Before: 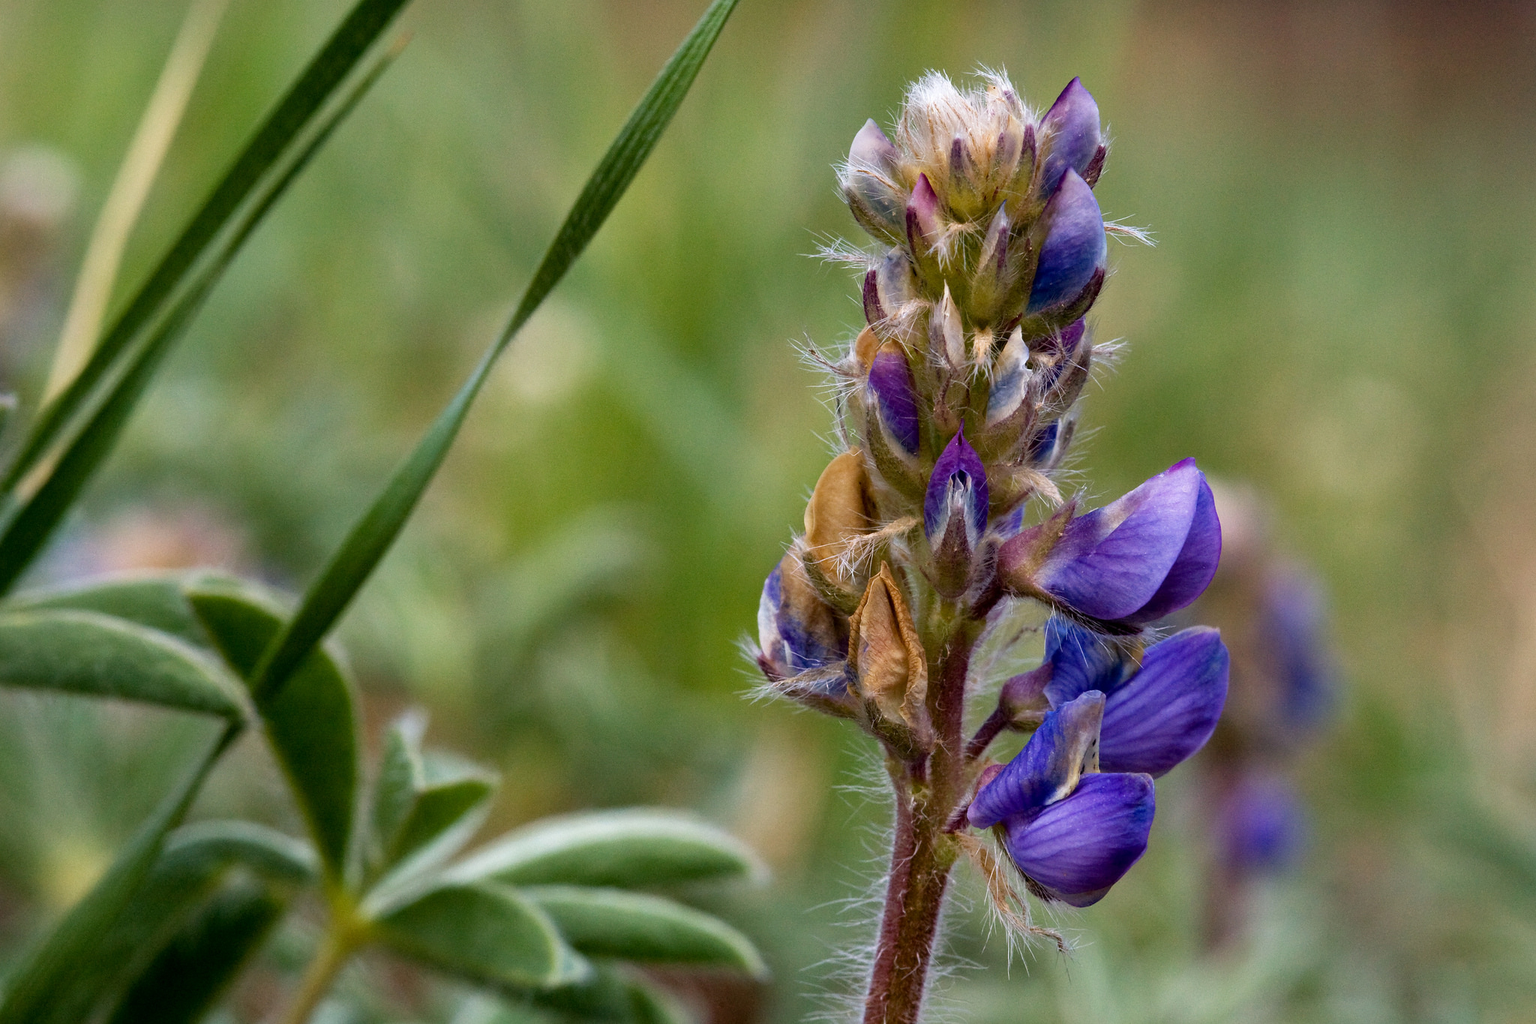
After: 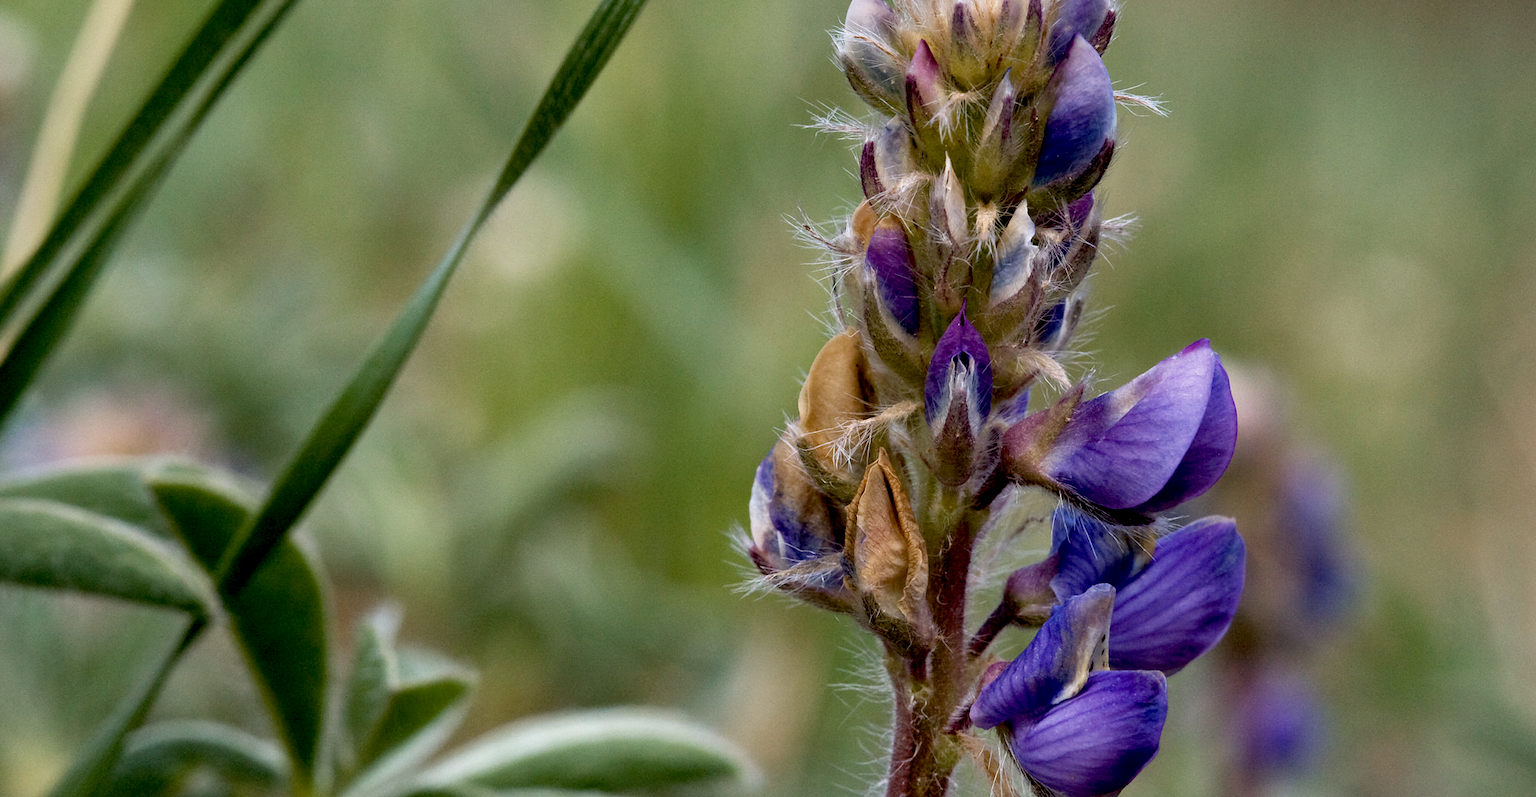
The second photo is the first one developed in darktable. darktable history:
crop and rotate: left 2.991%, top 13.302%, right 1.981%, bottom 12.636%
color zones: curves: ch0 [(0, 0.5) (0.143, 0.5) (0.286, 0.5) (0.429, 0.504) (0.571, 0.5) (0.714, 0.509) (0.857, 0.5) (1, 0.5)]; ch1 [(0, 0.425) (0.143, 0.425) (0.286, 0.375) (0.429, 0.405) (0.571, 0.5) (0.714, 0.47) (0.857, 0.425) (1, 0.435)]; ch2 [(0, 0.5) (0.143, 0.5) (0.286, 0.5) (0.429, 0.517) (0.571, 0.5) (0.714, 0.51) (0.857, 0.5) (1, 0.5)]
exposure: black level correction 0.011, compensate highlight preservation false
